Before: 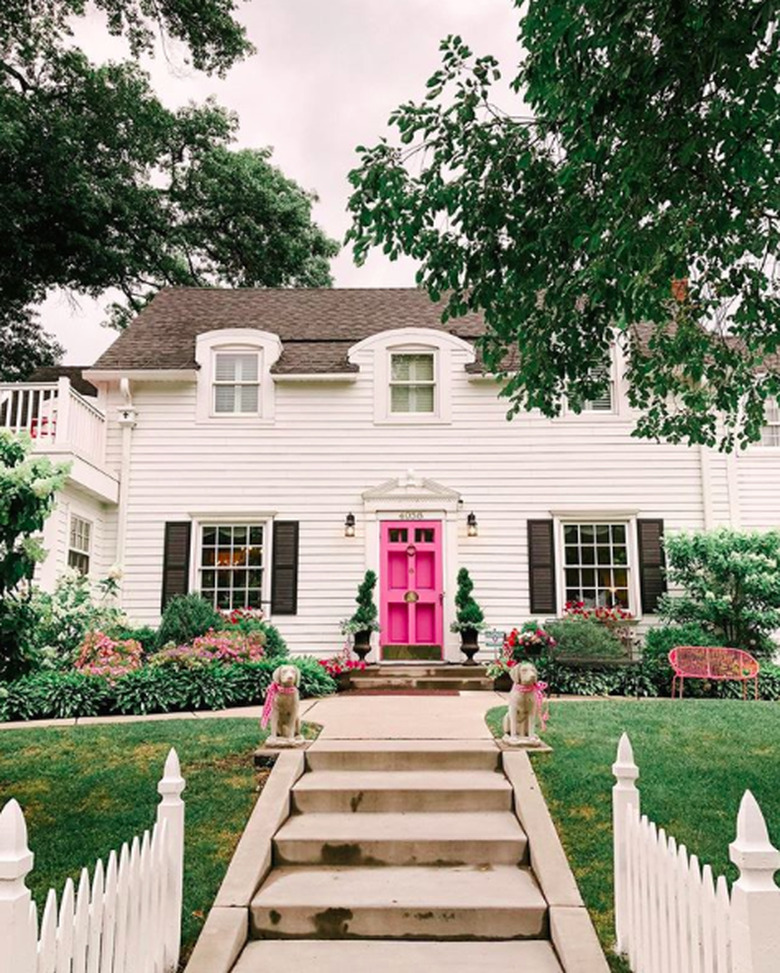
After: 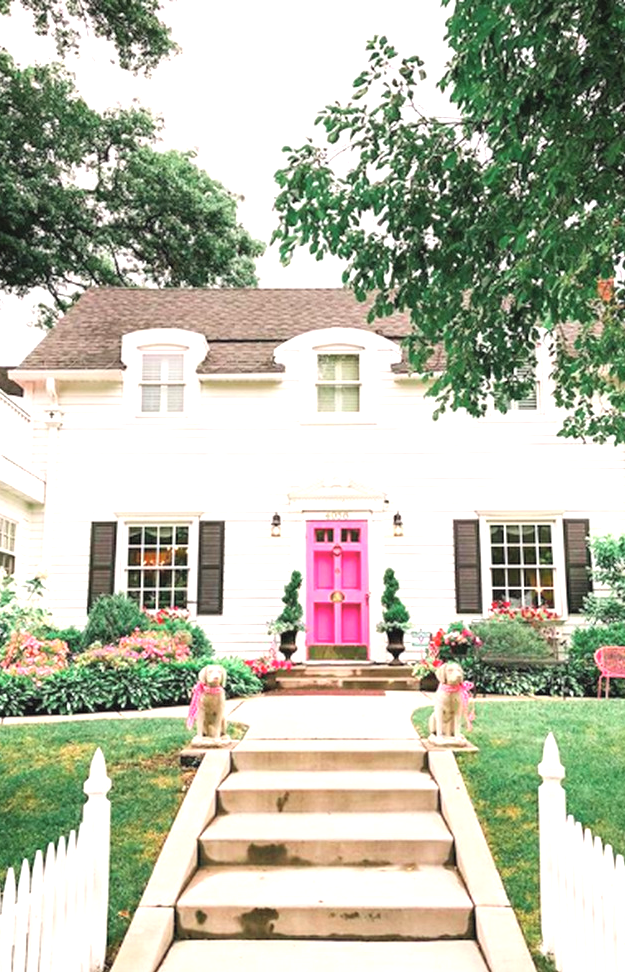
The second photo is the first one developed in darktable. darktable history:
tone equalizer: on, module defaults
contrast brightness saturation: brightness 0.144
exposure: black level correction -0.001, exposure 0.9 EV, compensate exposure bias true, compensate highlight preservation false
crop and rotate: left 9.521%, right 10.253%
